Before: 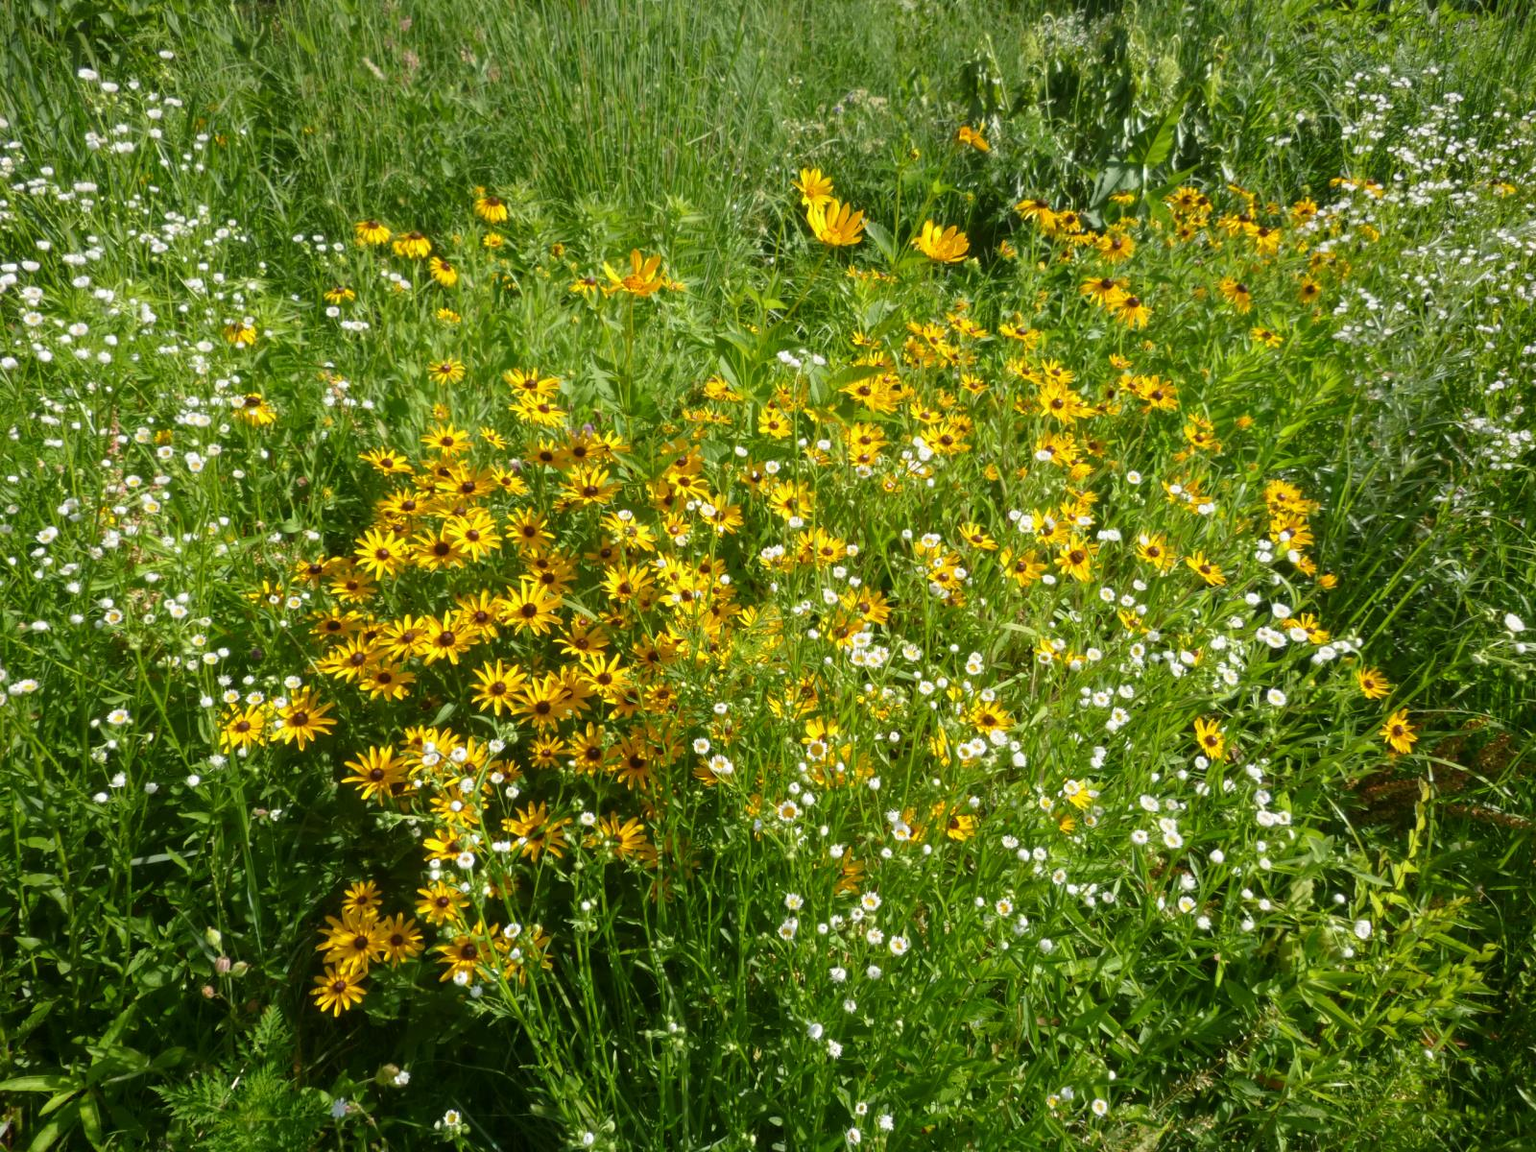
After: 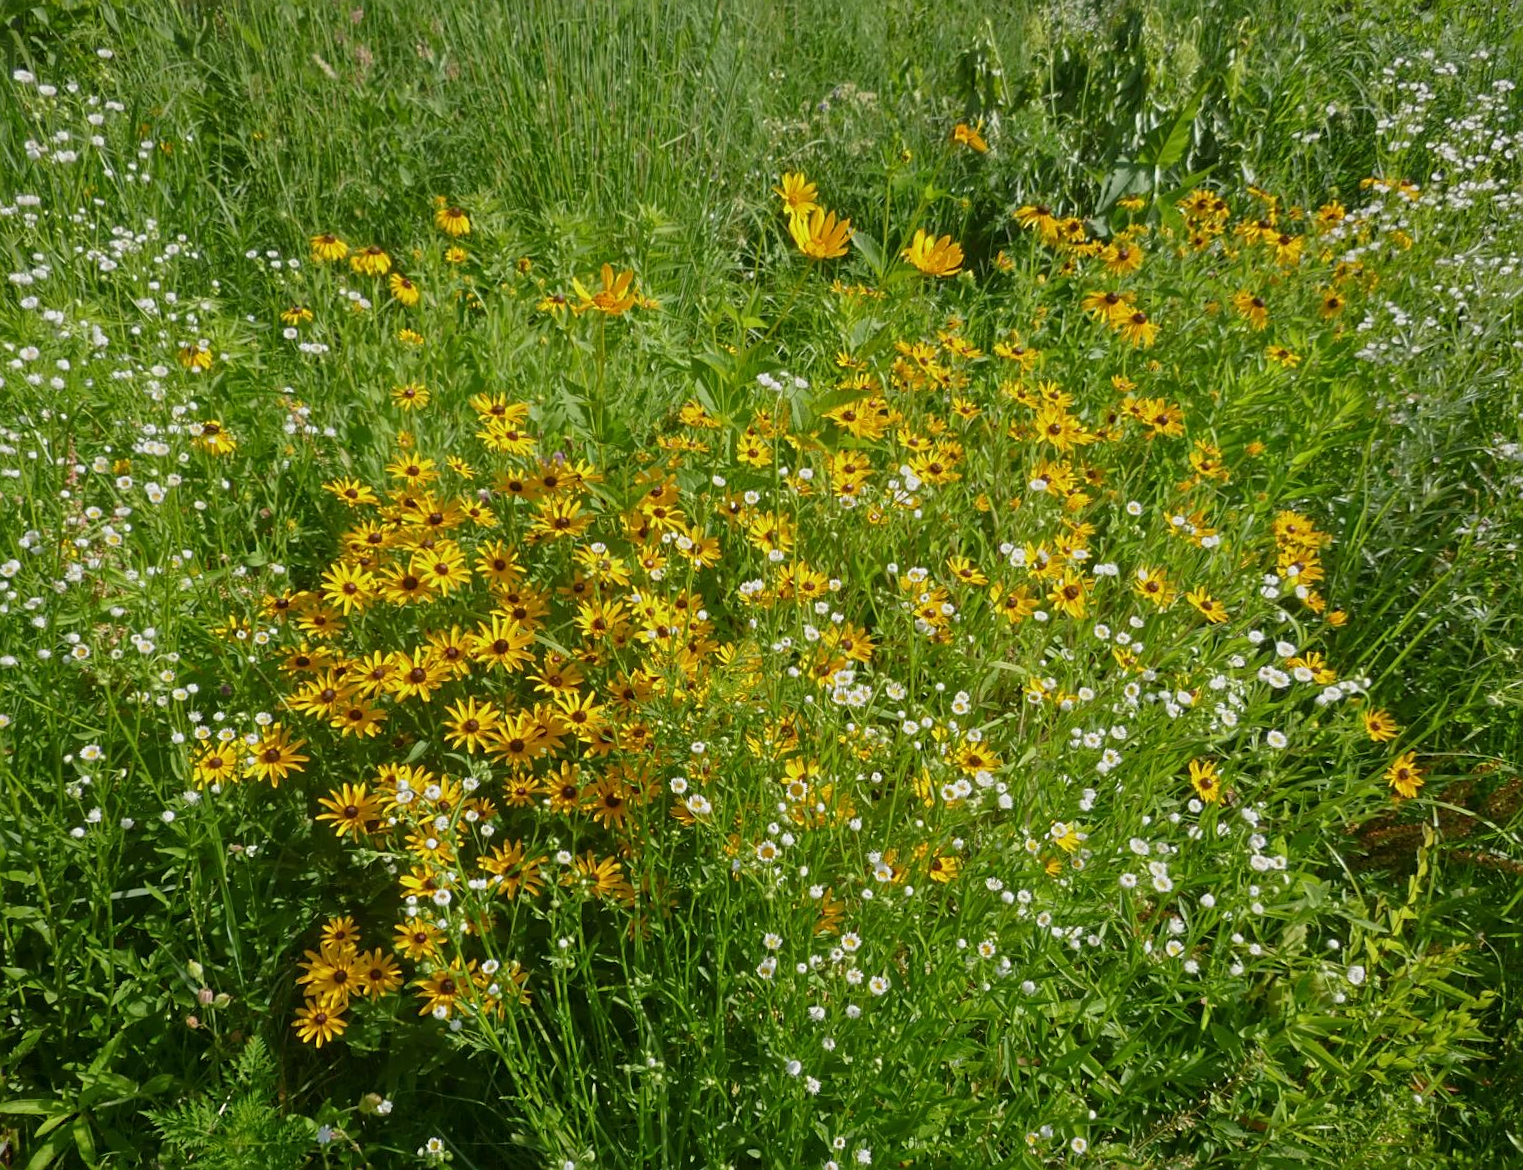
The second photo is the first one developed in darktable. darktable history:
sharpen: on, module defaults
tone equalizer: -8 EV 0.25 EV, -7 EV 0.417 EV, -6 EV 0.417 EV, -5 EV 0.25 EV, -3 EV -0.25 EV, -2 EV -0.417 EV, -1 EV -0.417 EV, +0 EV -0.25 EV, edges refinement/feathering 500, mask exposure compensation -1.57 EV, preserve details guided filter
rotate and perspective: rotation 0.074°, lens shift (vertical) 0.096, lens shift (horizontal) -0.041, crop left 0.043, crop right 0.952, crop top 0.024, crop bottom 0.979
